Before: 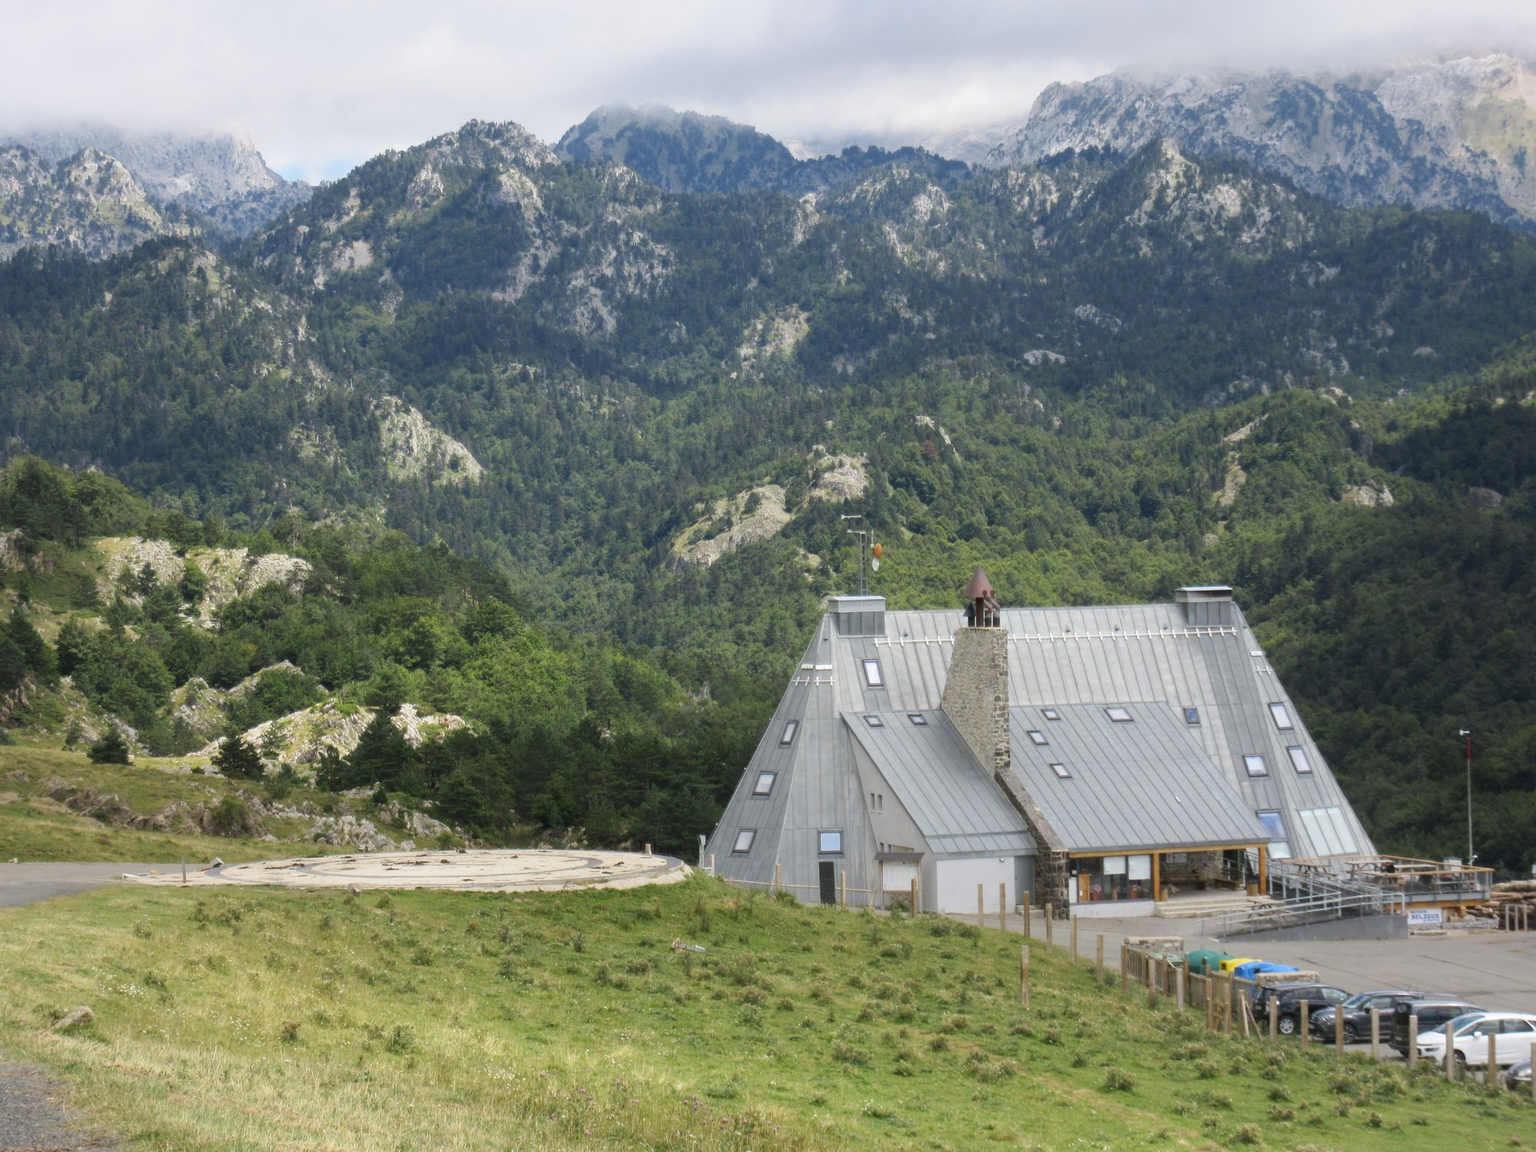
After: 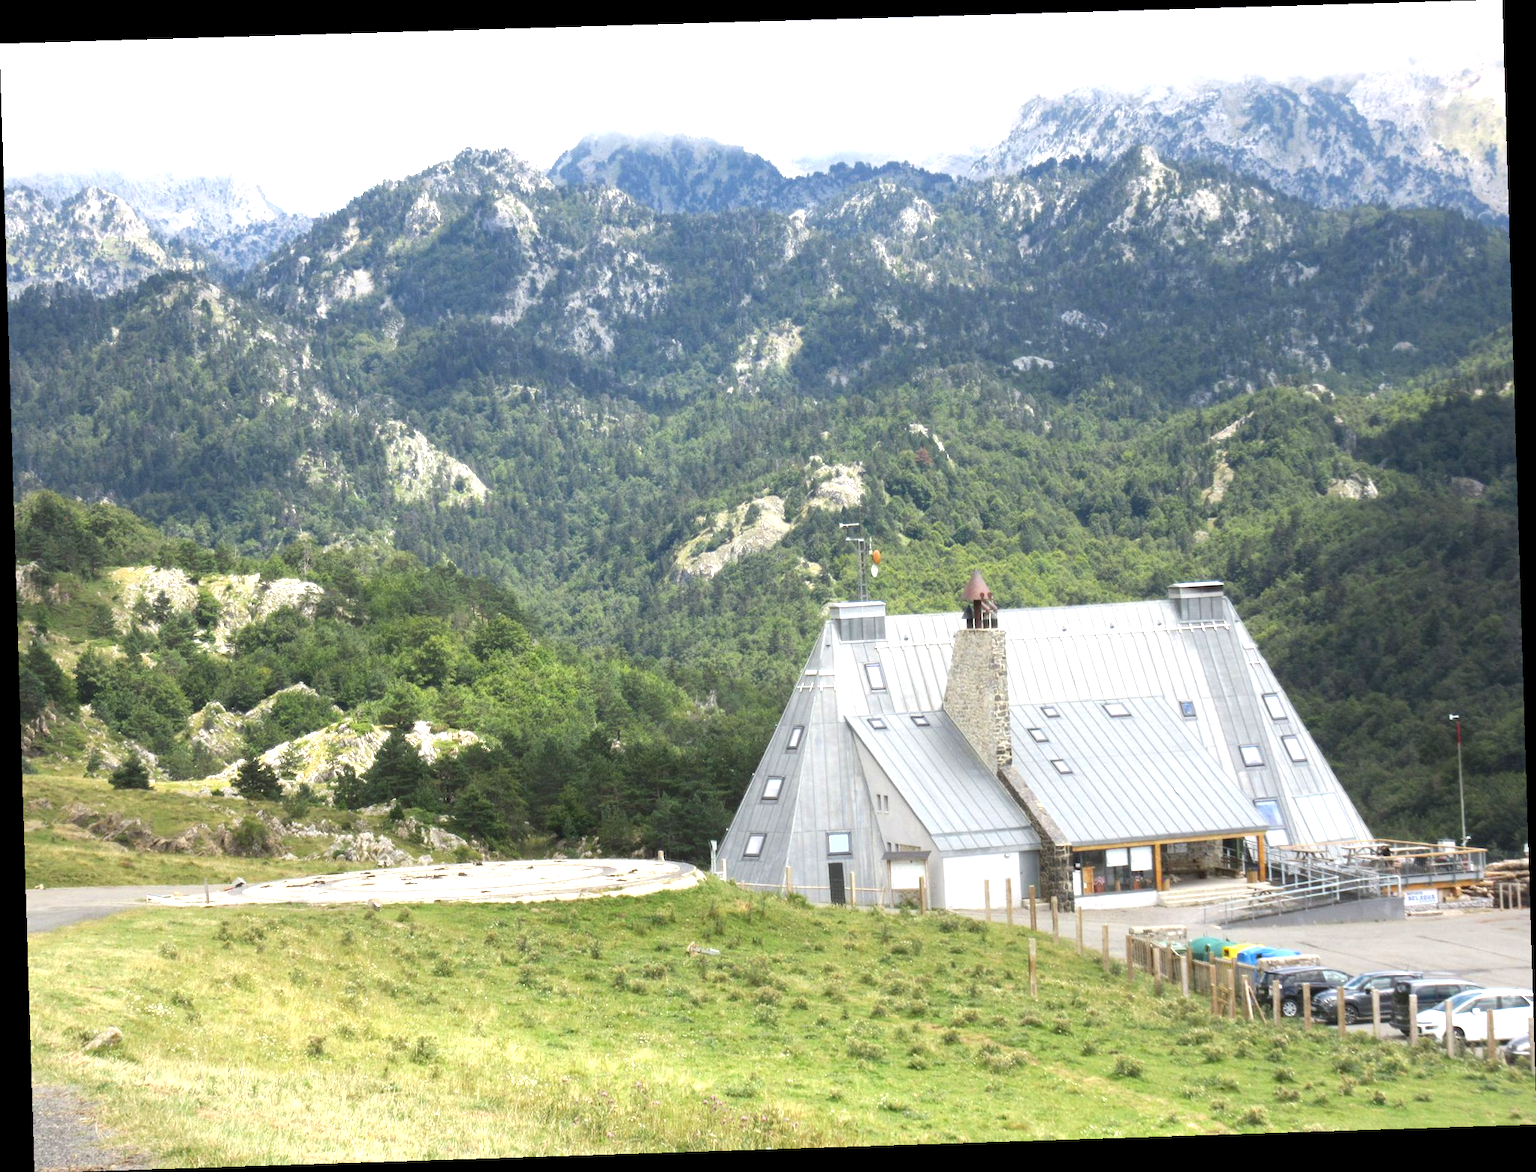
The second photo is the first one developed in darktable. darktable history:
exposure: exposure 1 EV, compensate highlight preservation false
rotate and perspective: rotation -1.77°, lens shift (horizontal) 0.004, automatic cropping off
